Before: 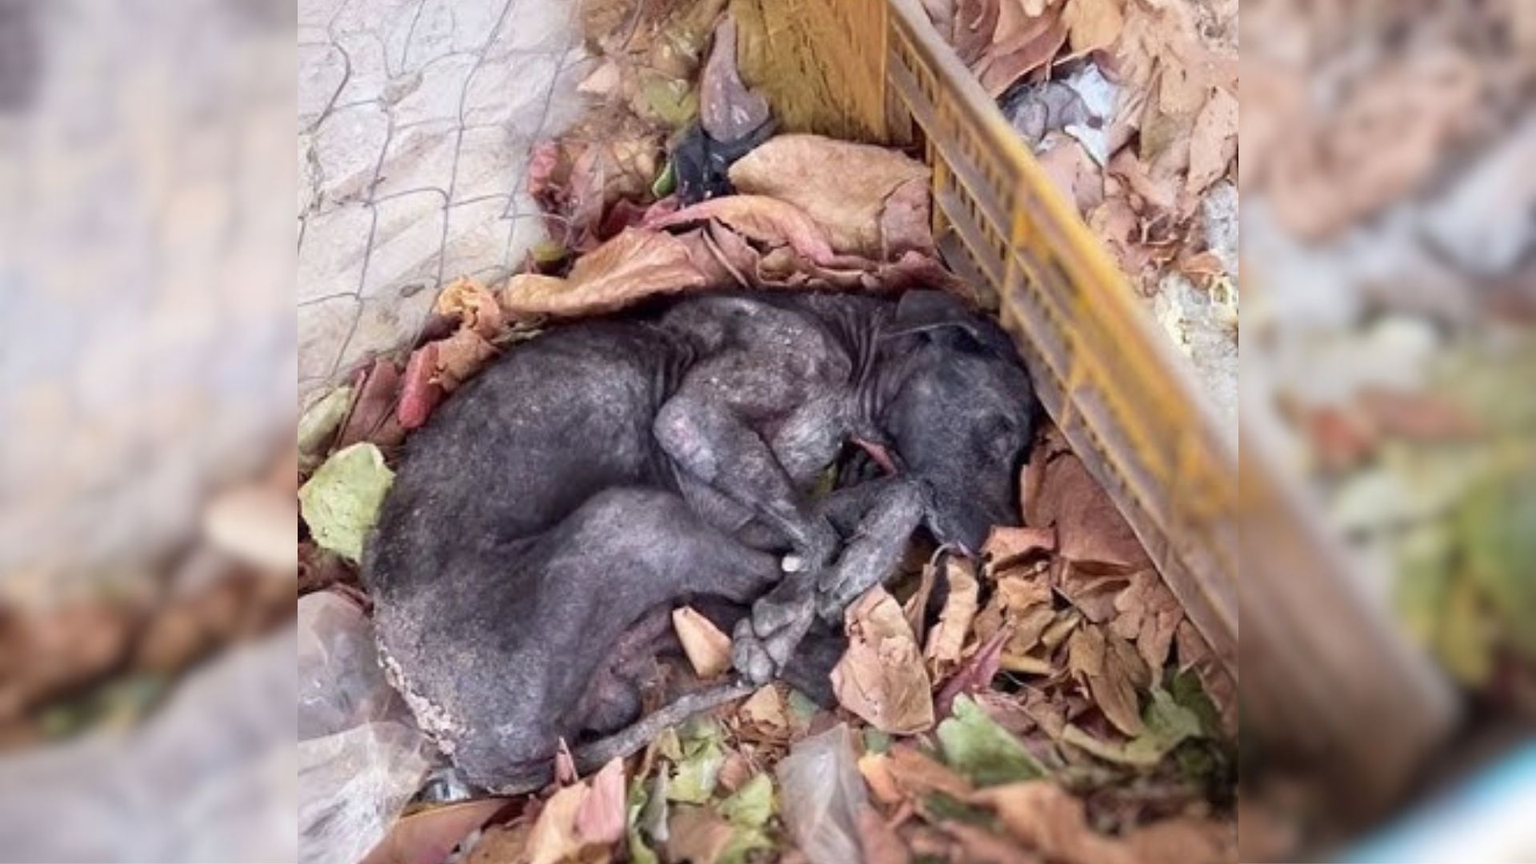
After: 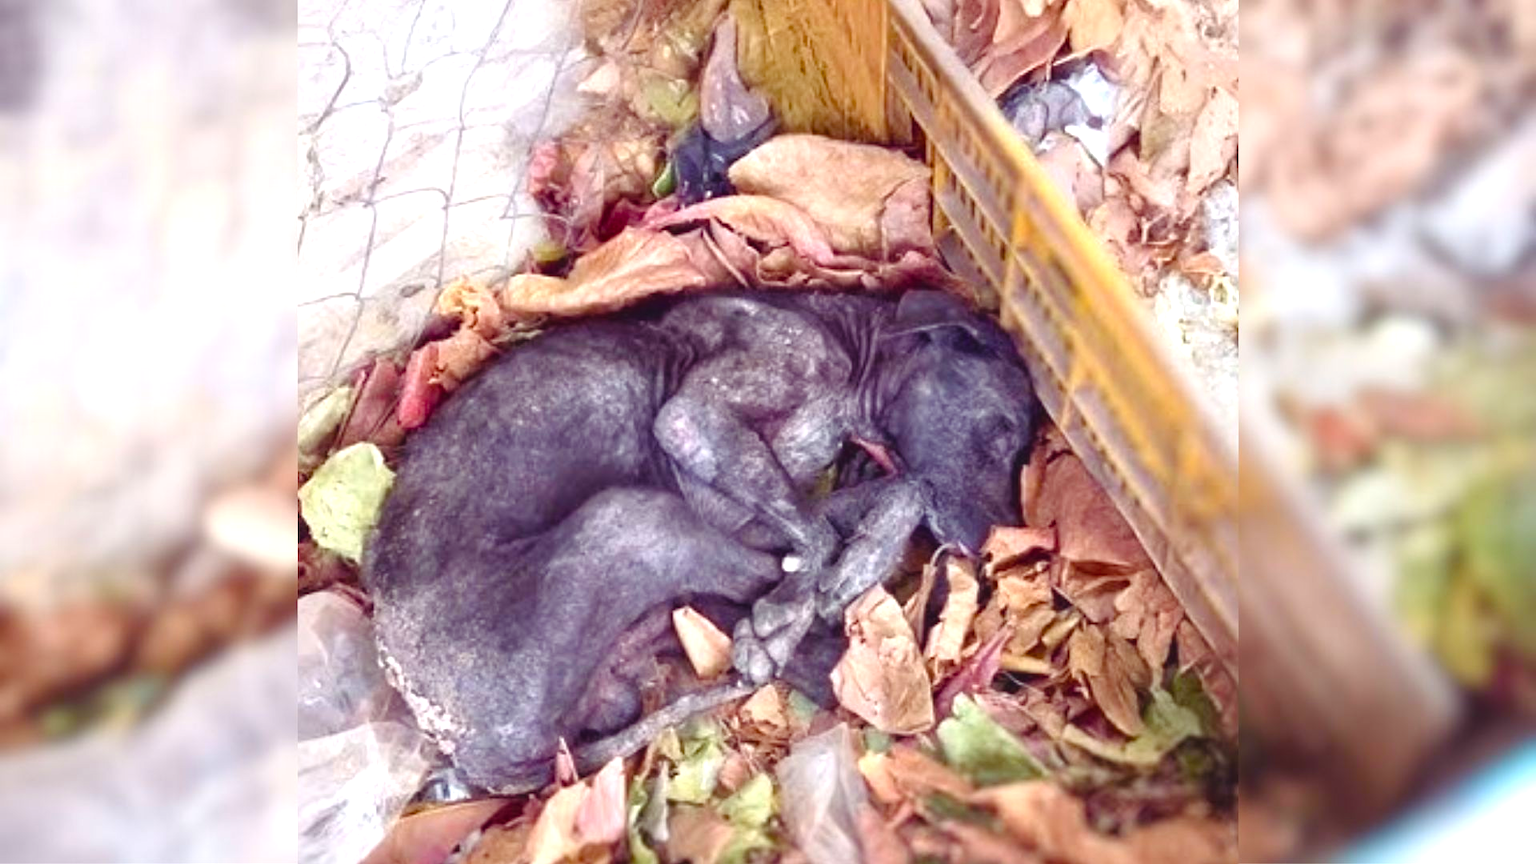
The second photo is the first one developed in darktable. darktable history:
exposure: black level correction -0.005, exposure 0.613 EV, compensate highlight preservation false
color balance rgb: shadows lift › luminance 0.387%, shadows lift › chroma 7.002%, shadows lift › hue 301.87°, perceptual saturation grading › global saturation 20%, perceptual saturation grading › highlights -24.944%, perceptual saturation grading › shadows 49.54%, global vibrance 19.28%
